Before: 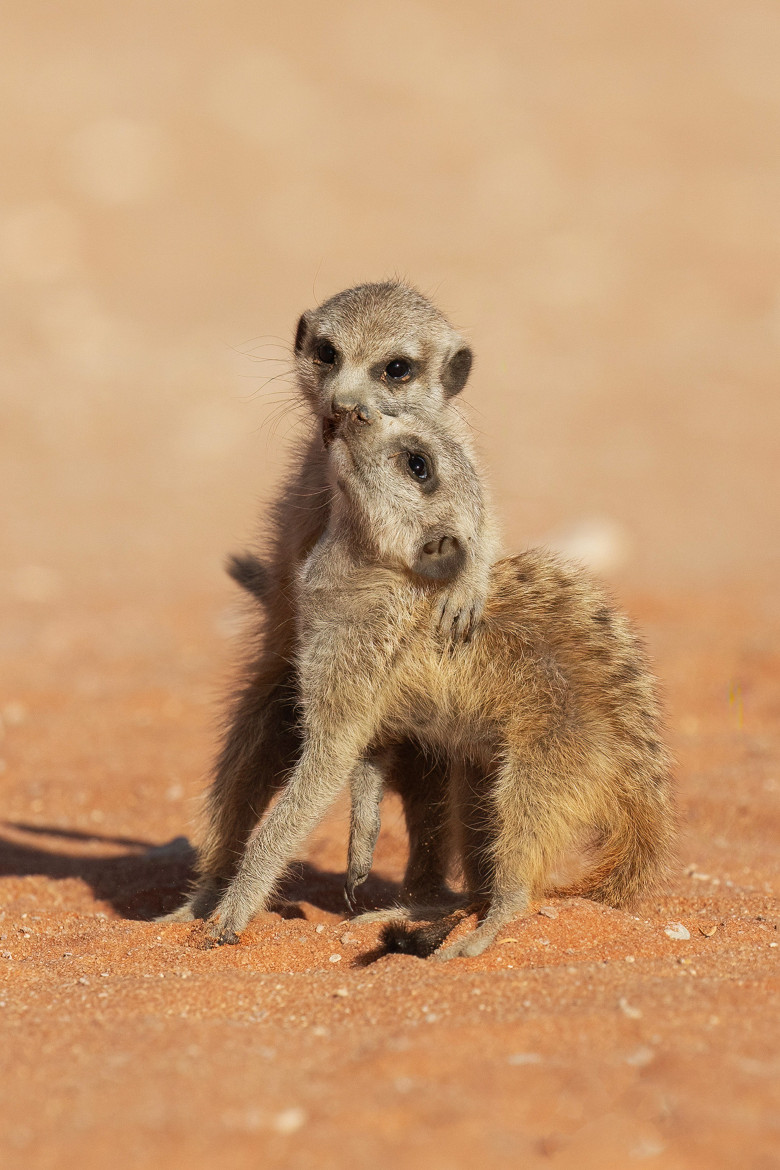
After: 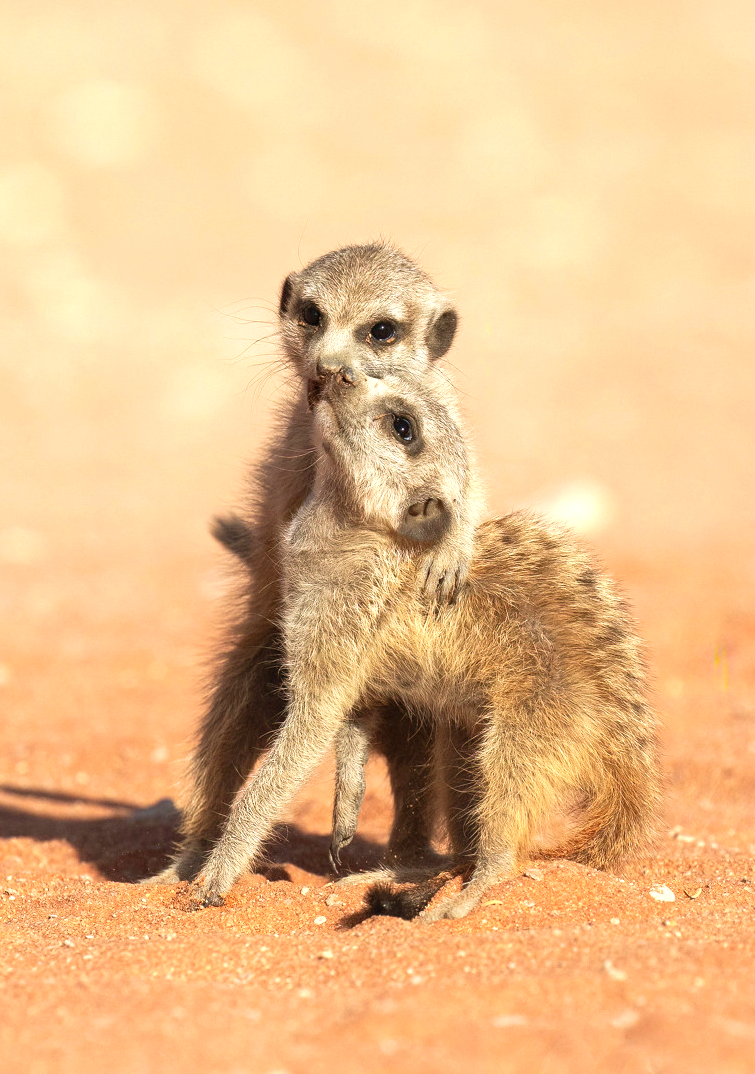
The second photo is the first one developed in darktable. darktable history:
velvia: strength 15%
exposure: exposure 0.74 EV, compensate highlight preservation false
crop: left 1.964%, top 3.251%, right 1.122%, bottom 4.933%
